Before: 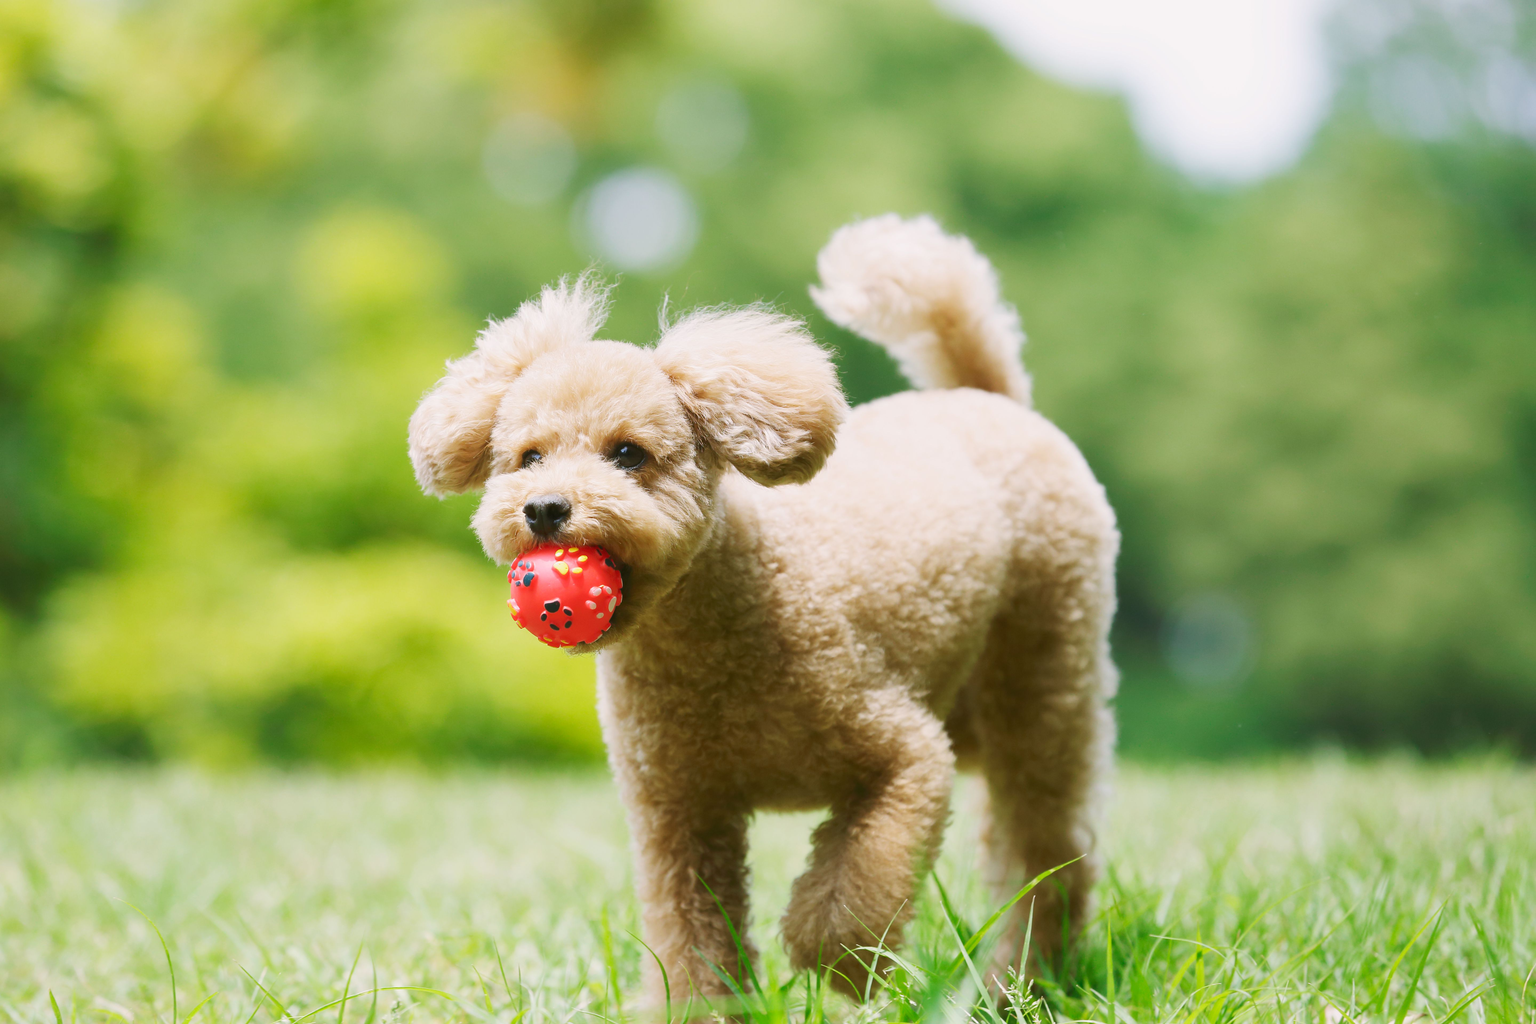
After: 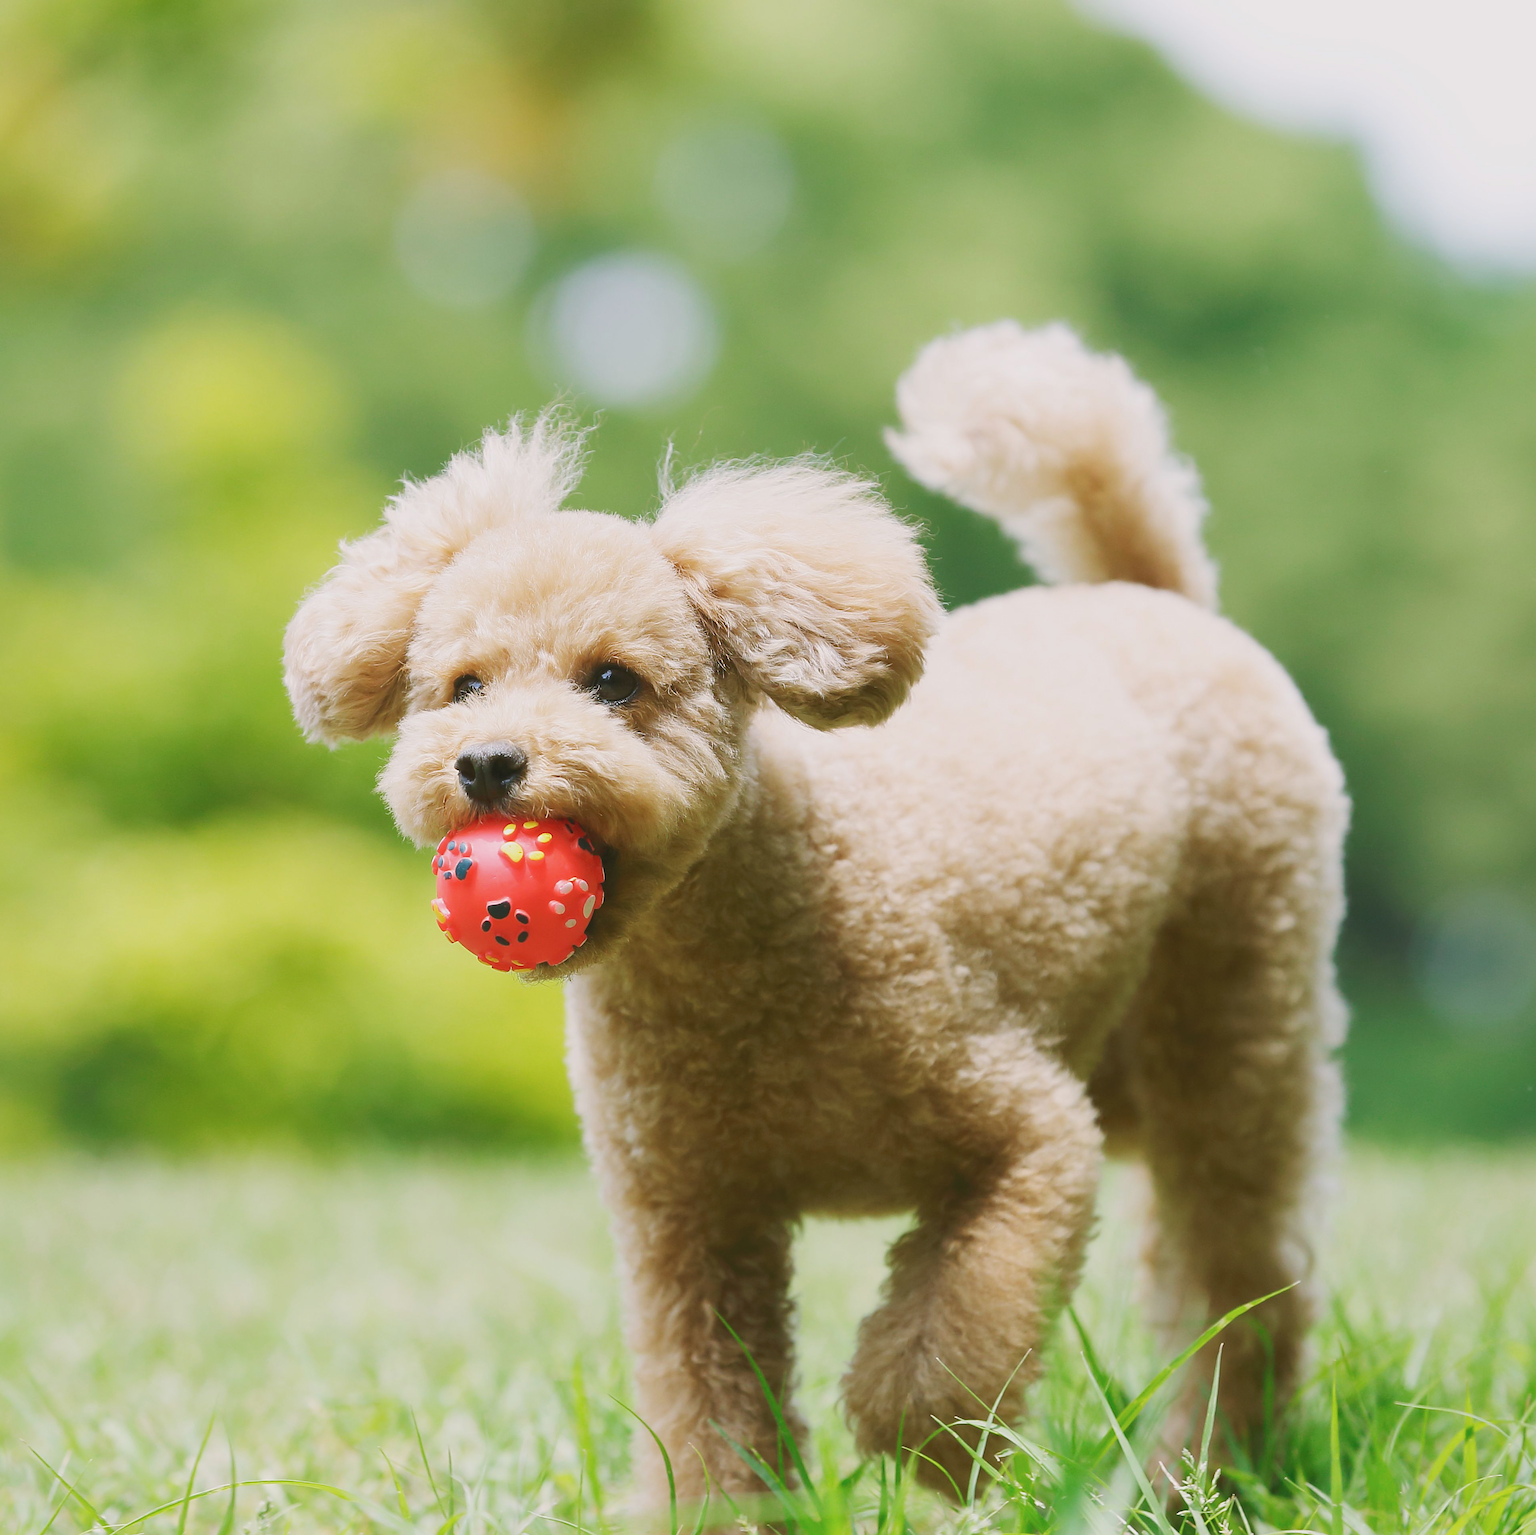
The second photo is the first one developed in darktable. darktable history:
sharpen: on, module defaults
crop and rotate: left 14.306%, right 19%
contrast brightness saturation: contrast -0.104, saturation -0.092
